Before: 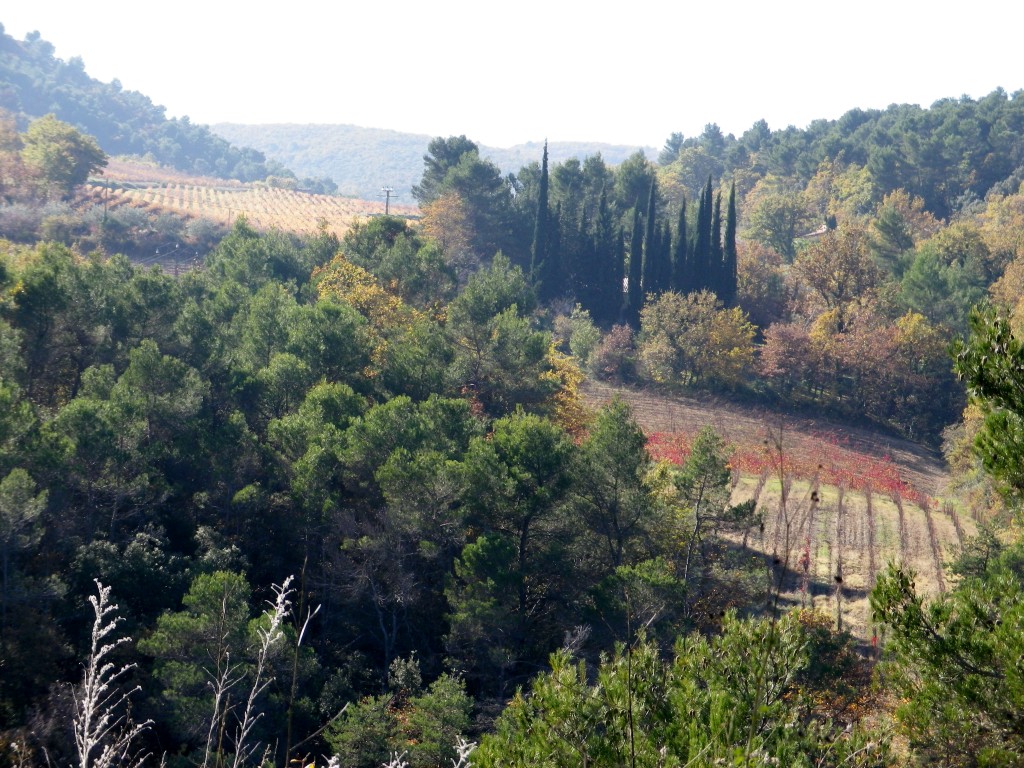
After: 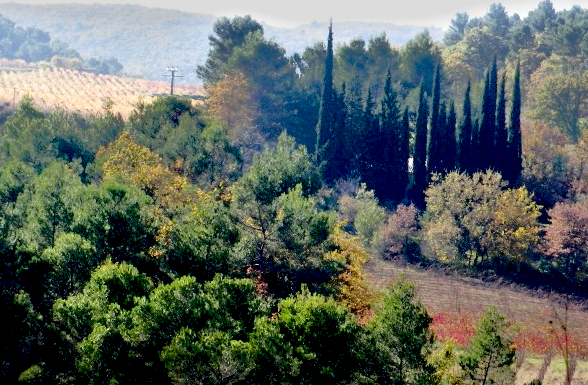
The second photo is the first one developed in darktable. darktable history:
tone equalizer: -7 EV -0.614 EV, -6 EV 1.02 EV, -5 EV -0.43 EV, -4 EV 0.451 EV, -3 EV 0.412 EV, -2 EV 0.151 EV, -1 EV -0.146 EV, +0 EV -0.403 EV, mask exposure compensation -0.493 EV
exposure: black level correction 0.047, exposure 0.012 EV, compensate highlight preservation false
crop: left 21.051%, top 15.7%, right 21.502%, bottom 34.081%
